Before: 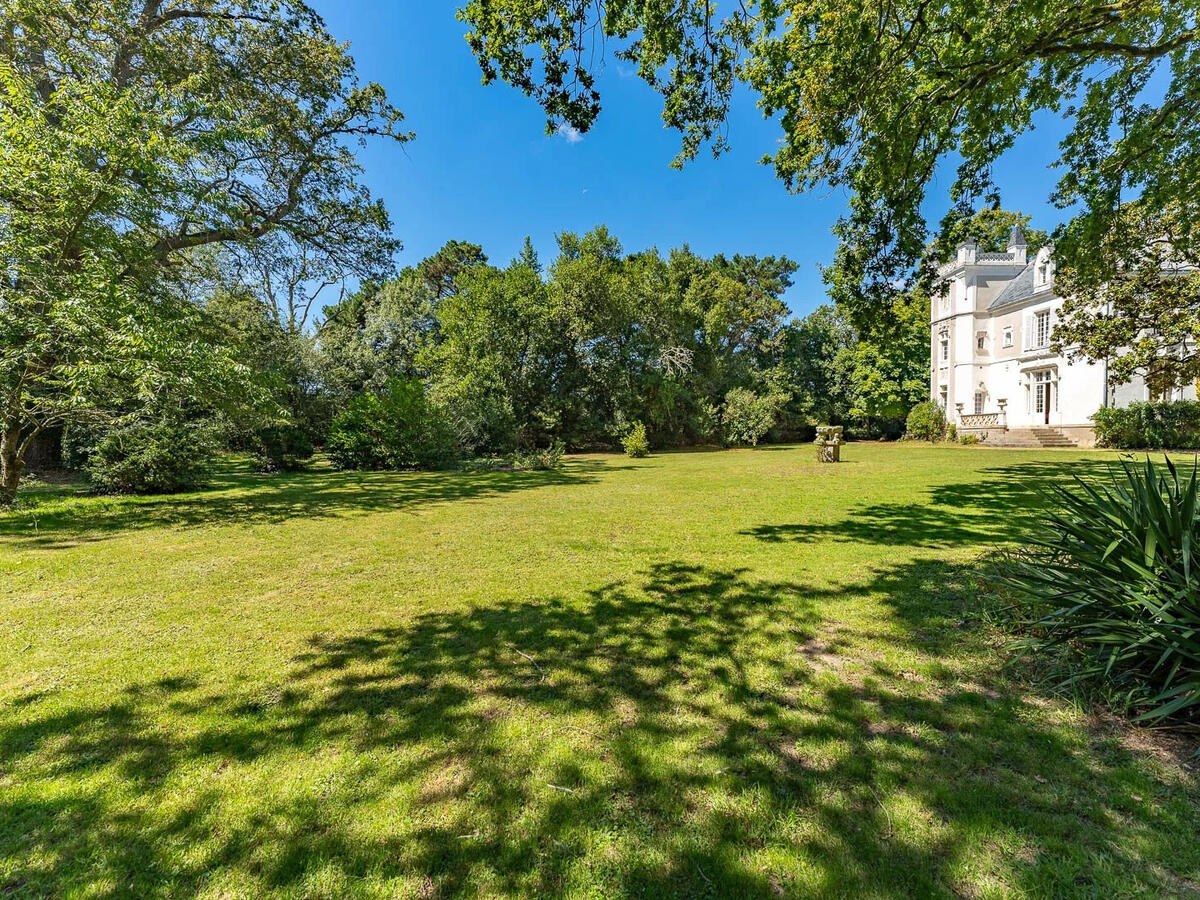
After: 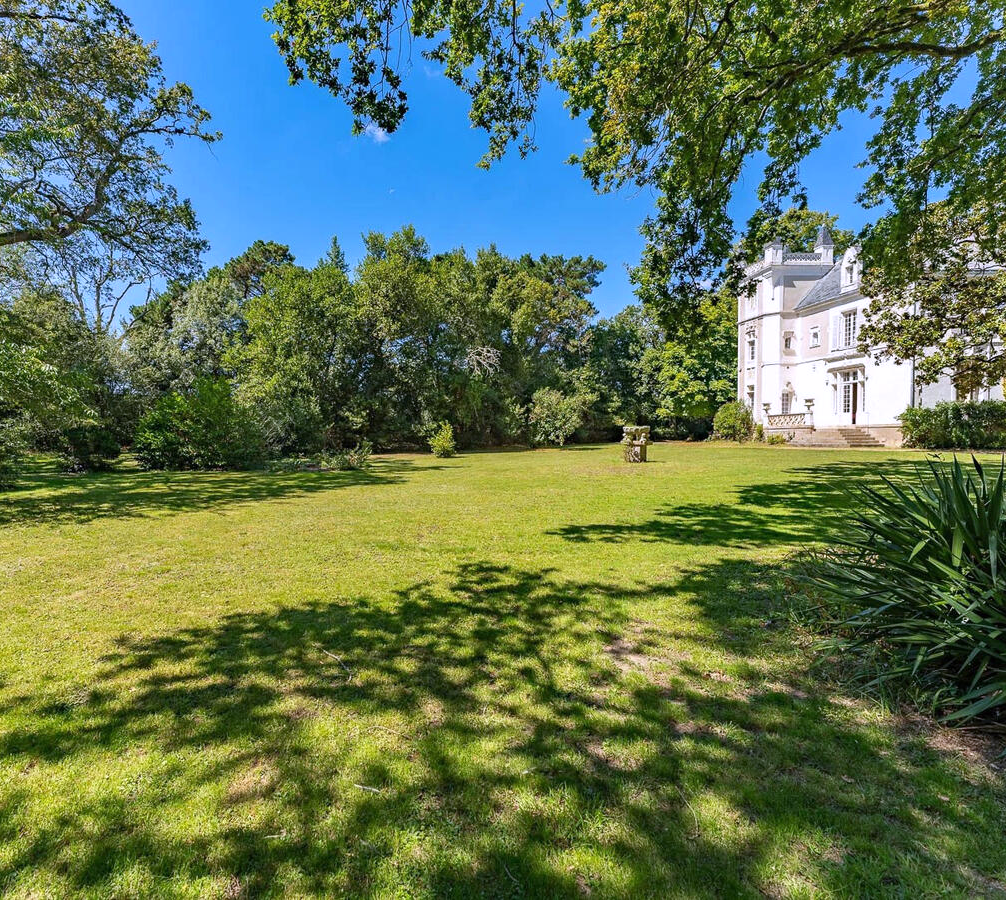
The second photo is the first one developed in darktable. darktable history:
white balance: red 1.004, blue 1.096
crop: left 16.145%
